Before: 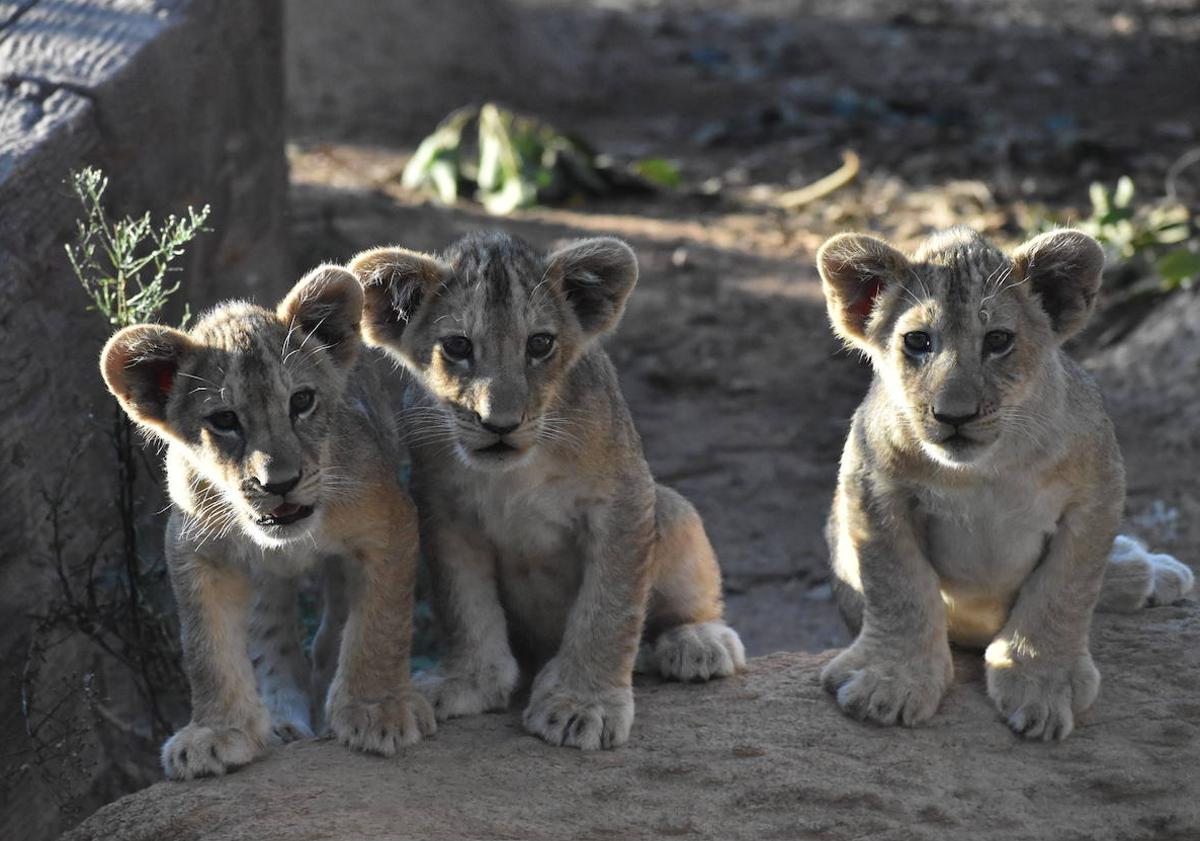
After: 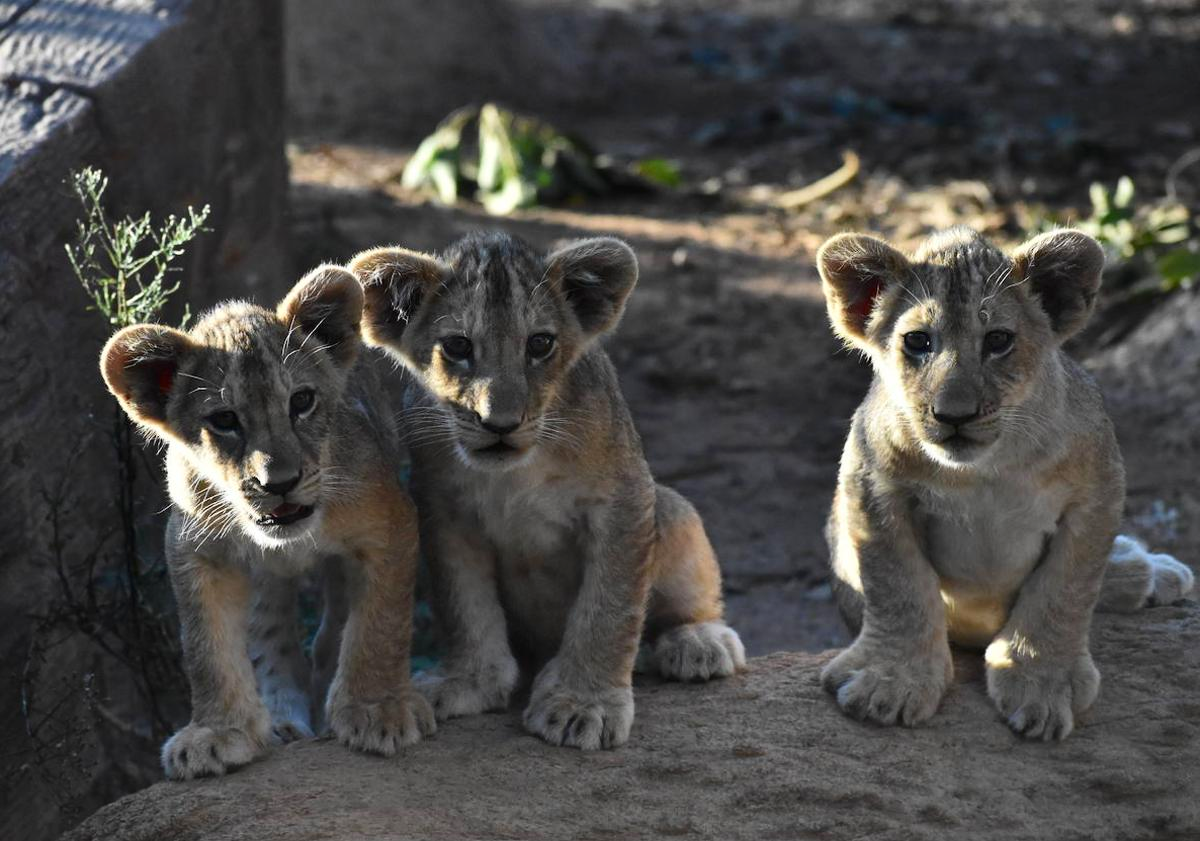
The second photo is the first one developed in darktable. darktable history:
contrast brightness saturation: contrast 0.127, brightness -0.052, saturation 0.15
